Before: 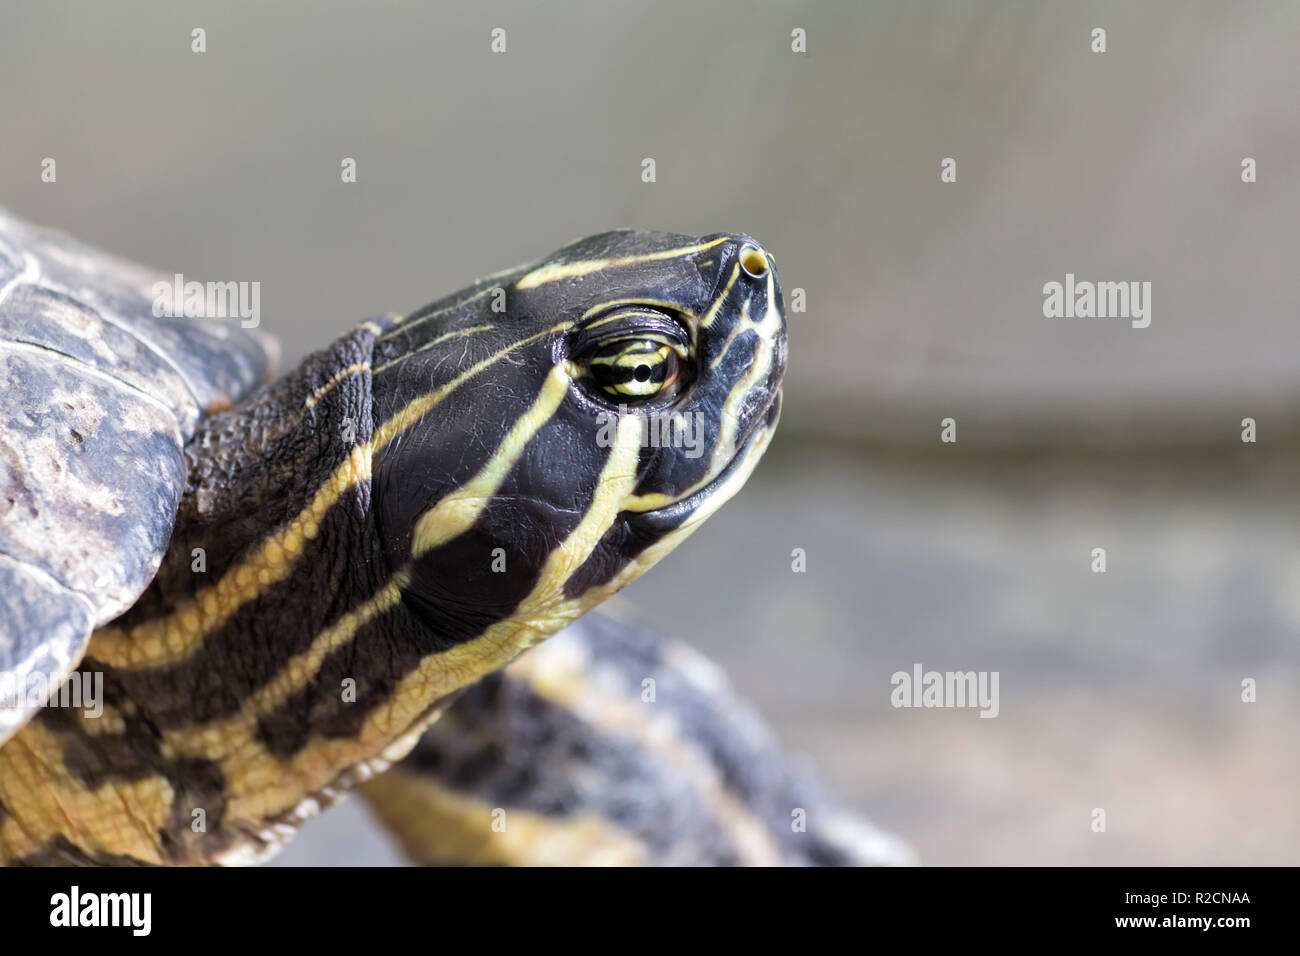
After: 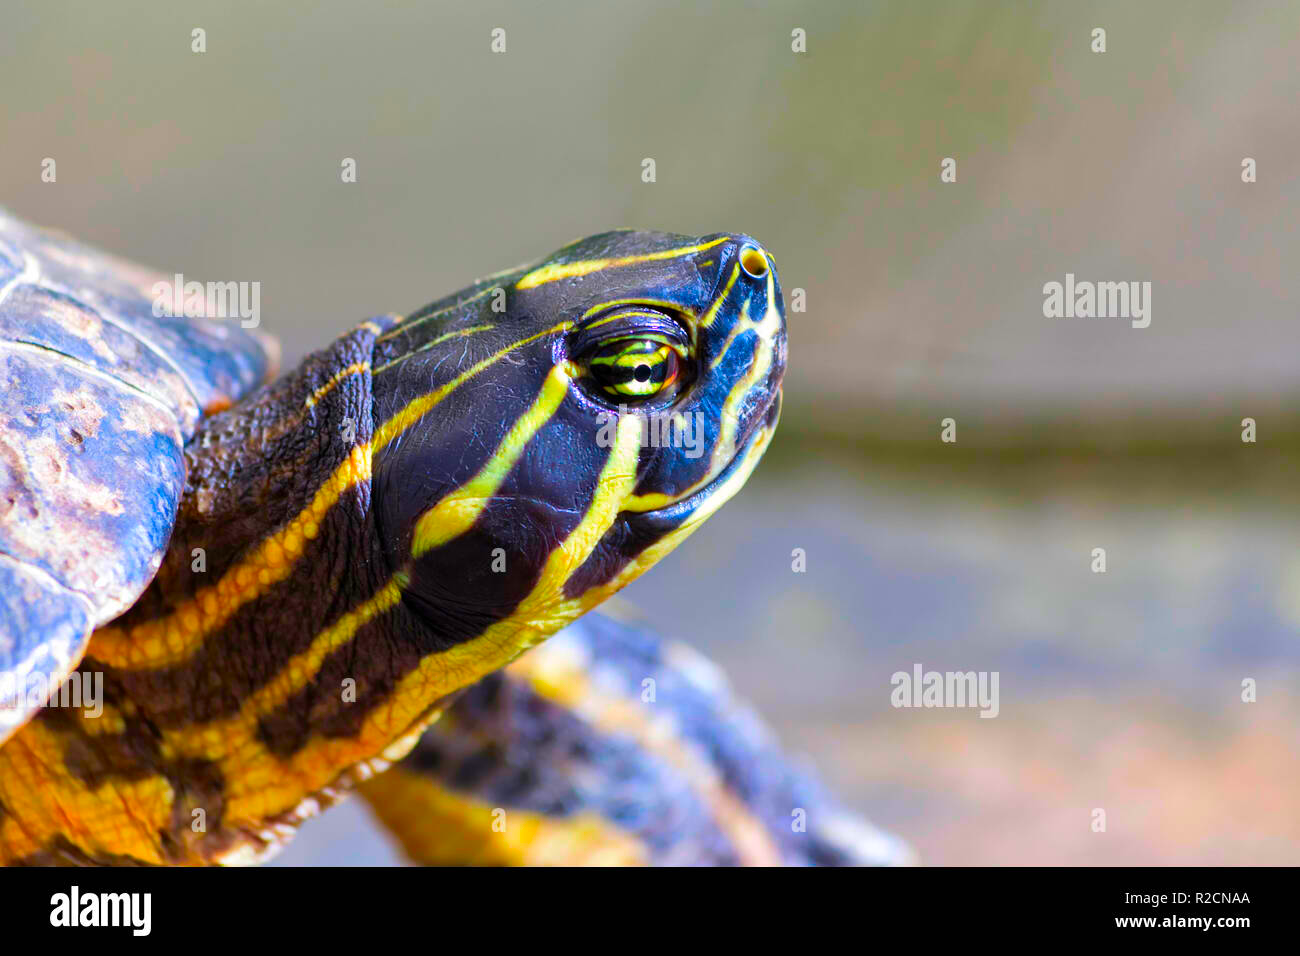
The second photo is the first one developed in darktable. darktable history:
color correction: highlights b* -0.016, saturation 2.95
